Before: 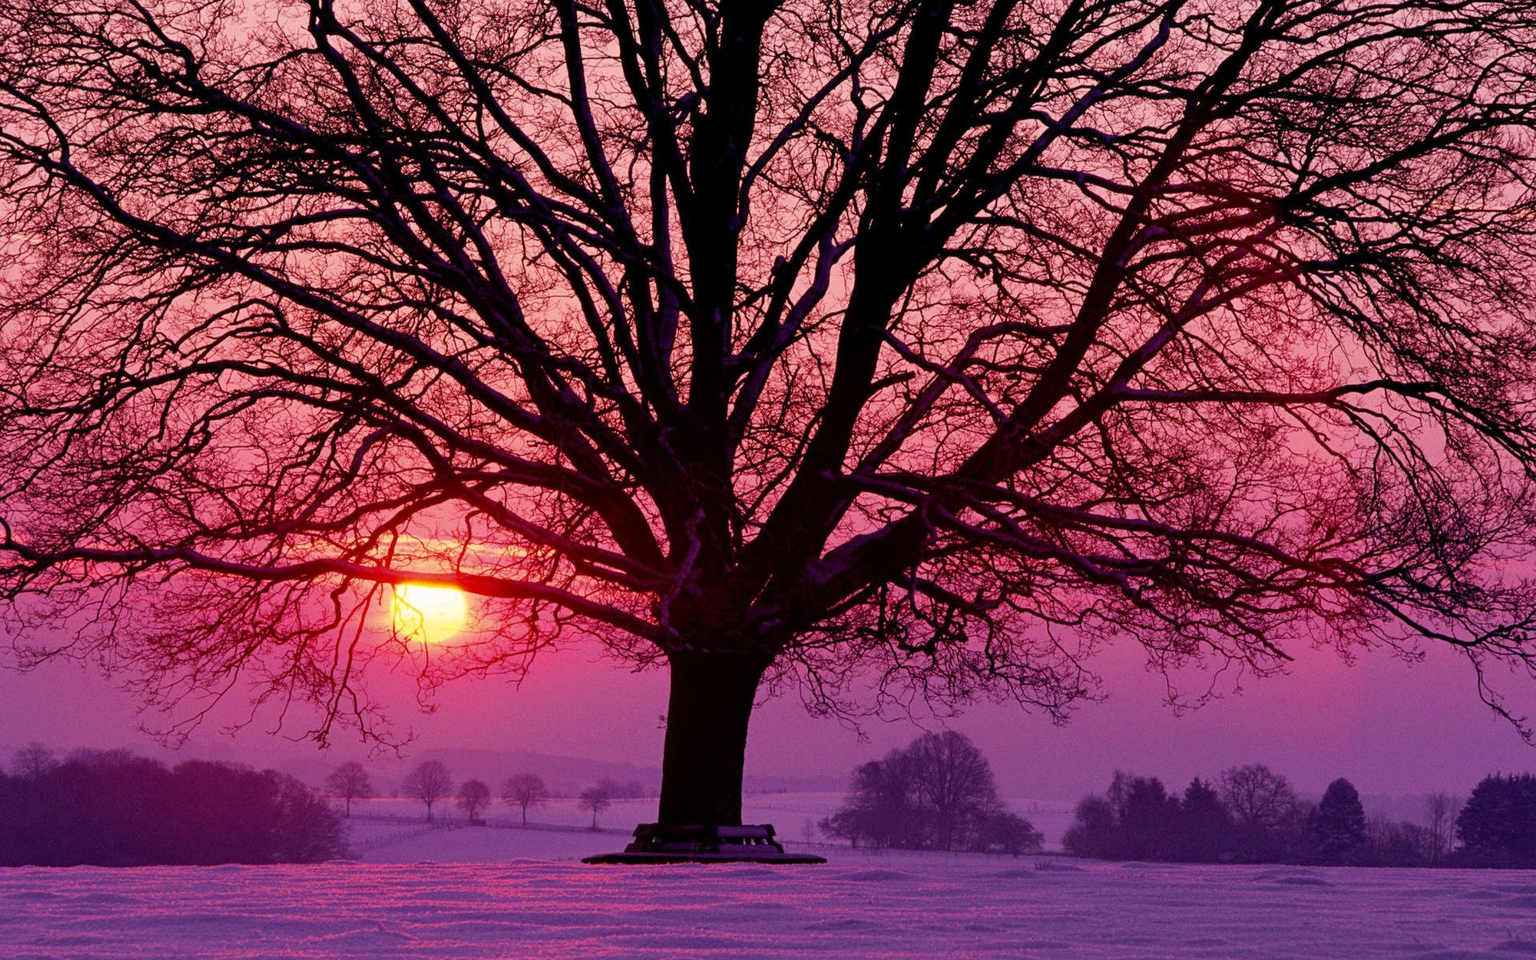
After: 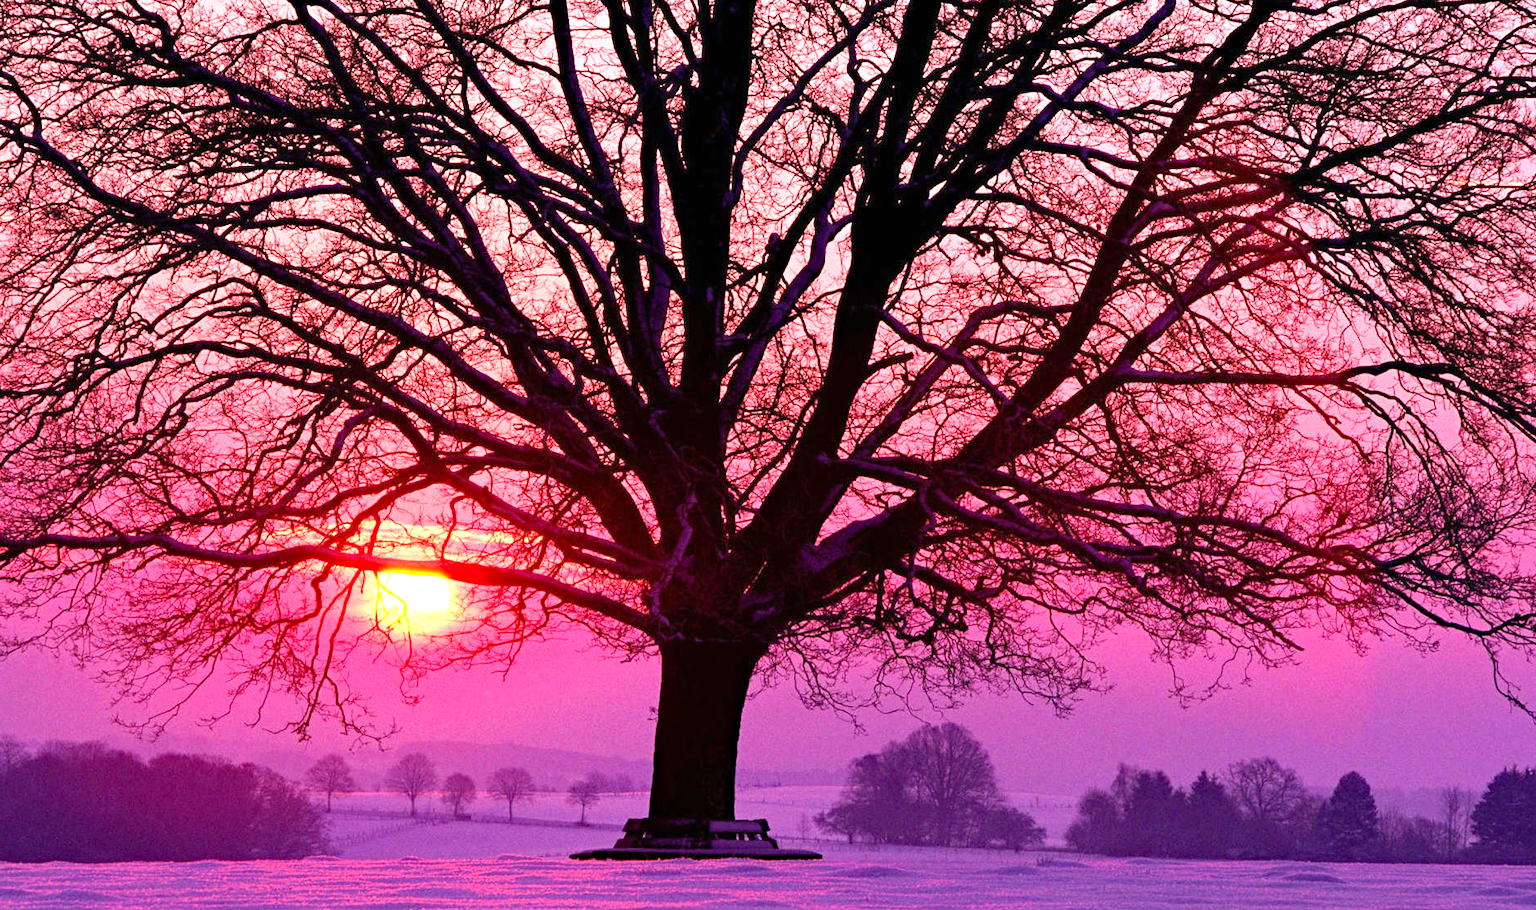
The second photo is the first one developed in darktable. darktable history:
crop: left 1.921%, top 3.097%, right 1.04%, bottom 4.862%
haze removal: compatibility mode true, adaptive false
exposure: black level correction 0, exposure 1.102 EV, compensate exposure bias true, compensate highlight preservation false
